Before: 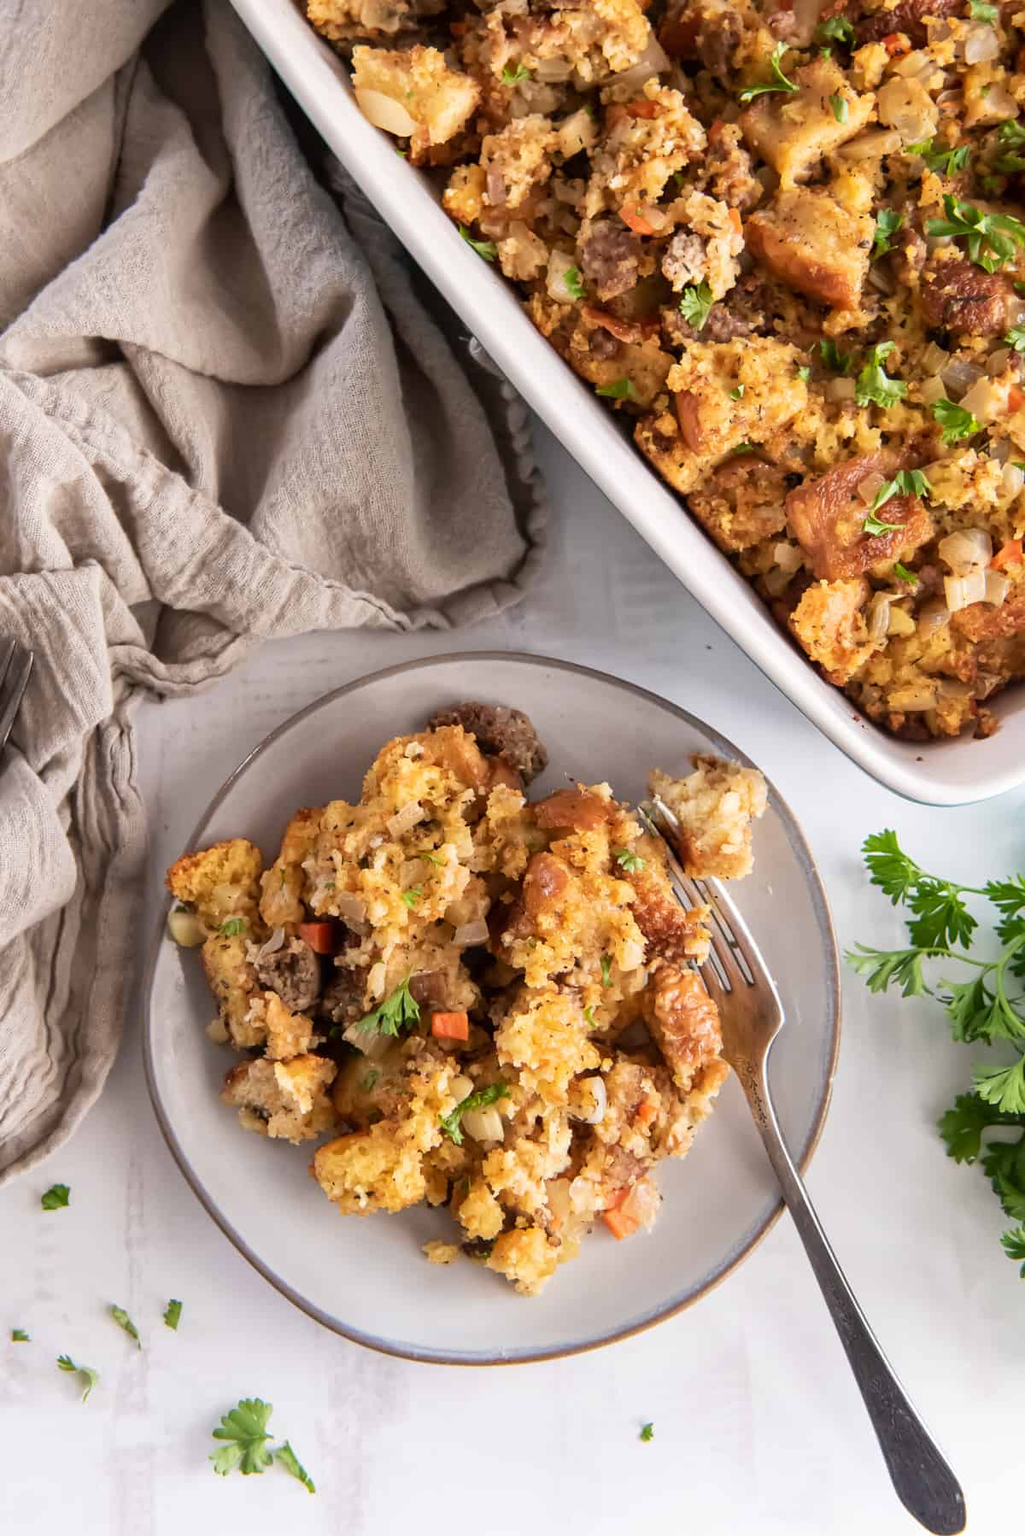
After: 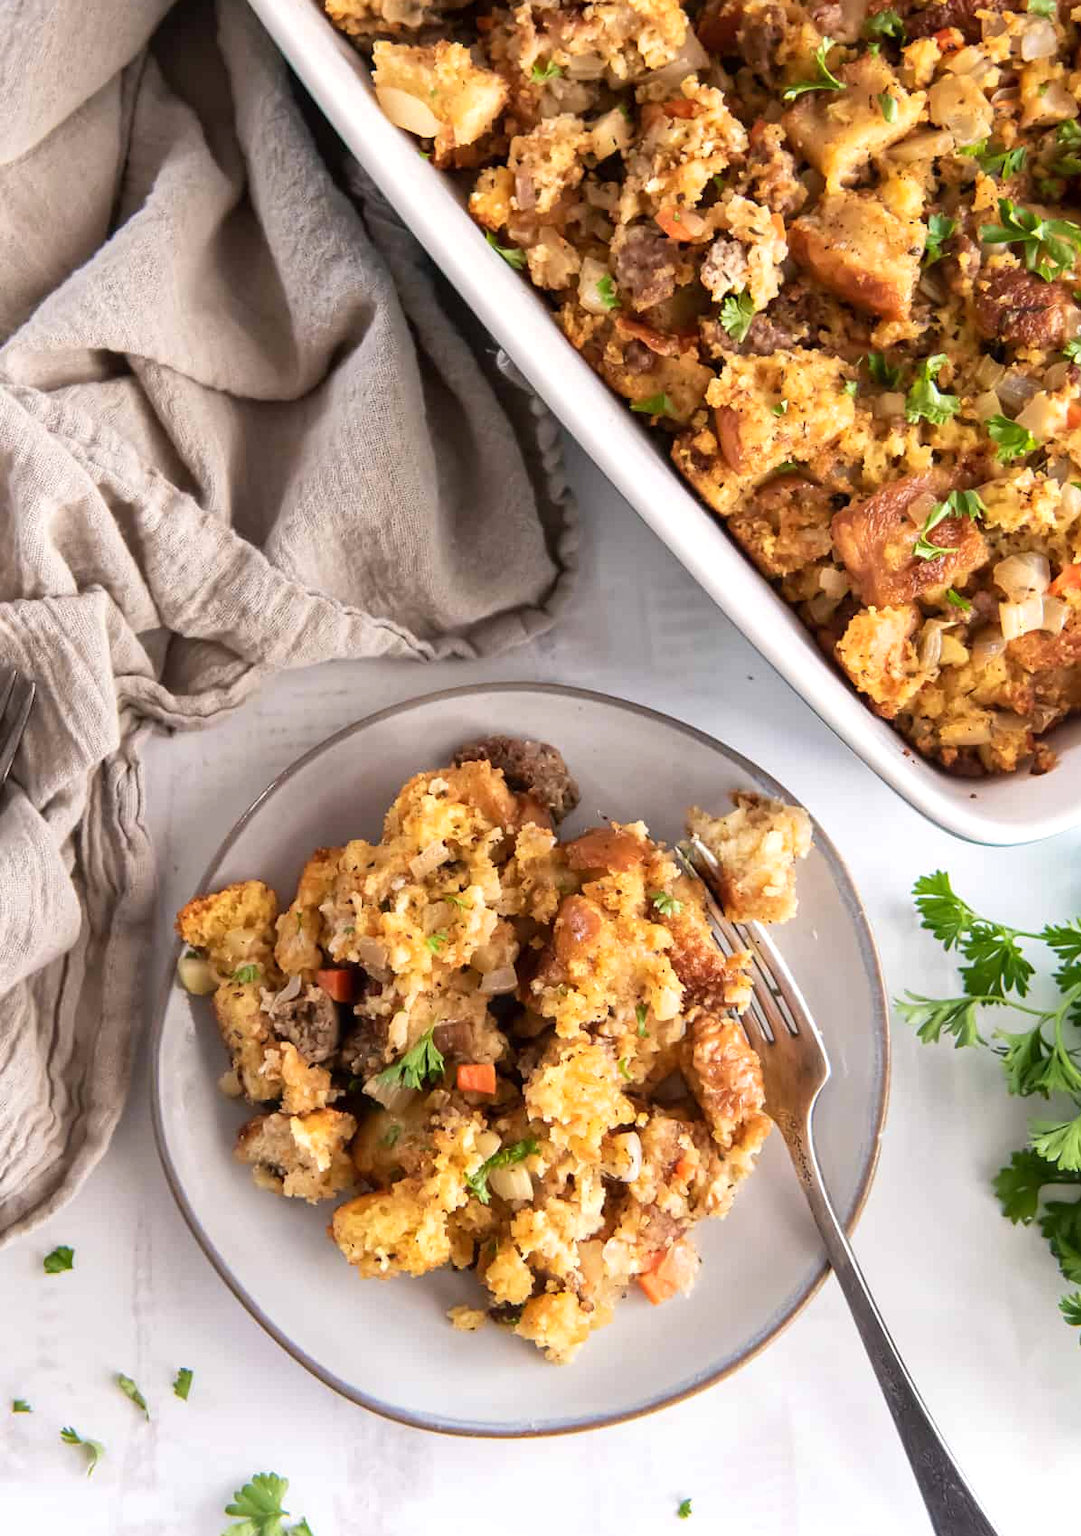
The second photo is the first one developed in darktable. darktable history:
exposure: exposure 0.2 EV, compensate highlight preservation false
tone equalizer: on, module defaults
crop: top 0.449%, right 0.266%, bottom 5.029%
